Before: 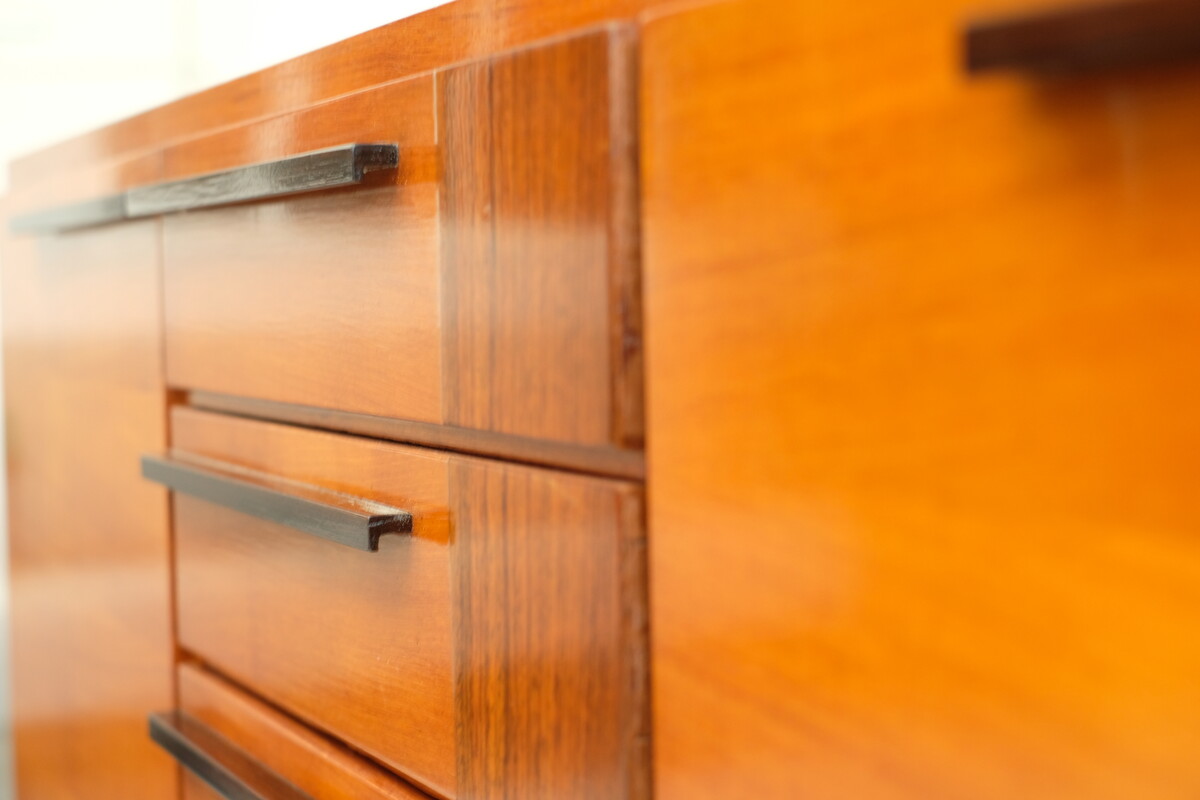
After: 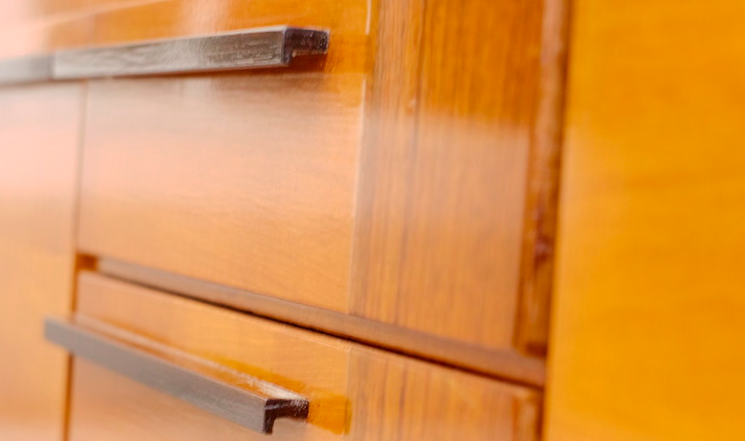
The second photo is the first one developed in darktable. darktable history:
color balance rgb: power › luminance -7.579%, power › chroma 1.362%, power › hue 330.28°, highlights gain › chroma 1.547%, highlights gain › hue 310.89°, perceptual saturation grading › global saturation 0.481%, perceptual brilliance grading › mid-tones 10.995%, perceptual brilliance grading › shadows 14.934%, global vibrance 20%
local contrast: highlights 104%, shadows 101%, detail 120%, midtone range 0.2
color zones: curves: ch0 [(0.254, 0.492) (0.724, 0.62)]; ch1 [(0.25, 0.528) (0.719, 0.796)]; ch2 [(0, 0.472) (0.25, 0.5) (0.73, 0.184)]
base curve: curves: ch0 [(0, 0) (0.235, 0.266) (0.503, 0.496) (0.786, 0.72) (1, 1)], preserve colors none
crop and rotate: angle -5.27°, left 2.178%, top 7.045%, right 27.45%, bottom 30.452%
